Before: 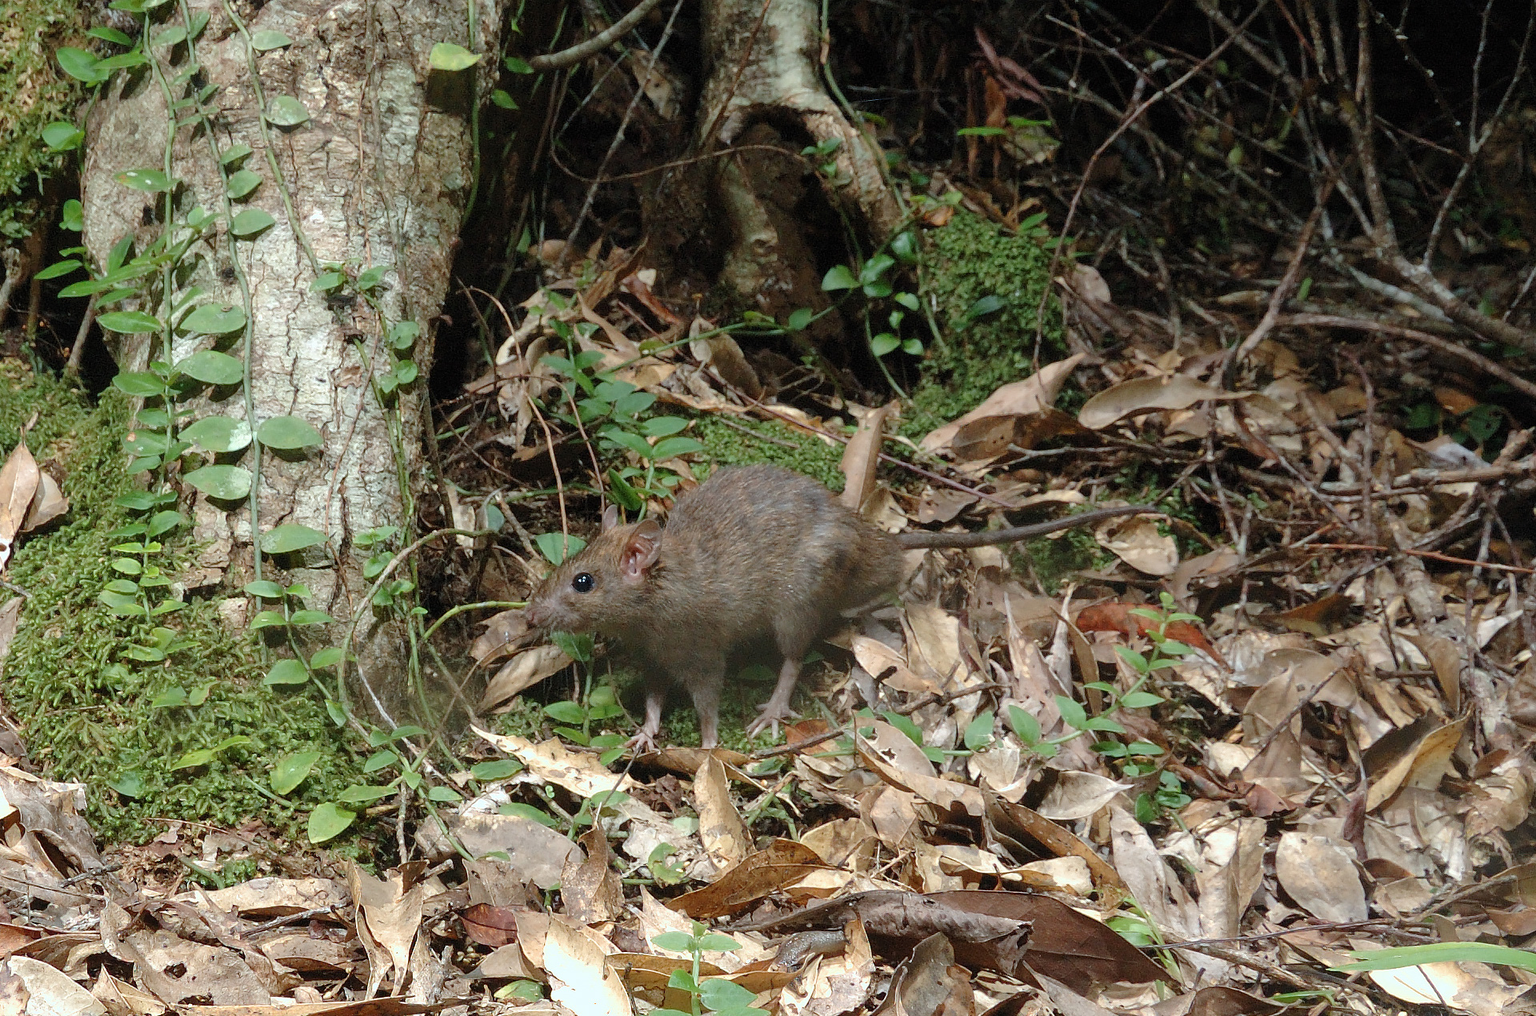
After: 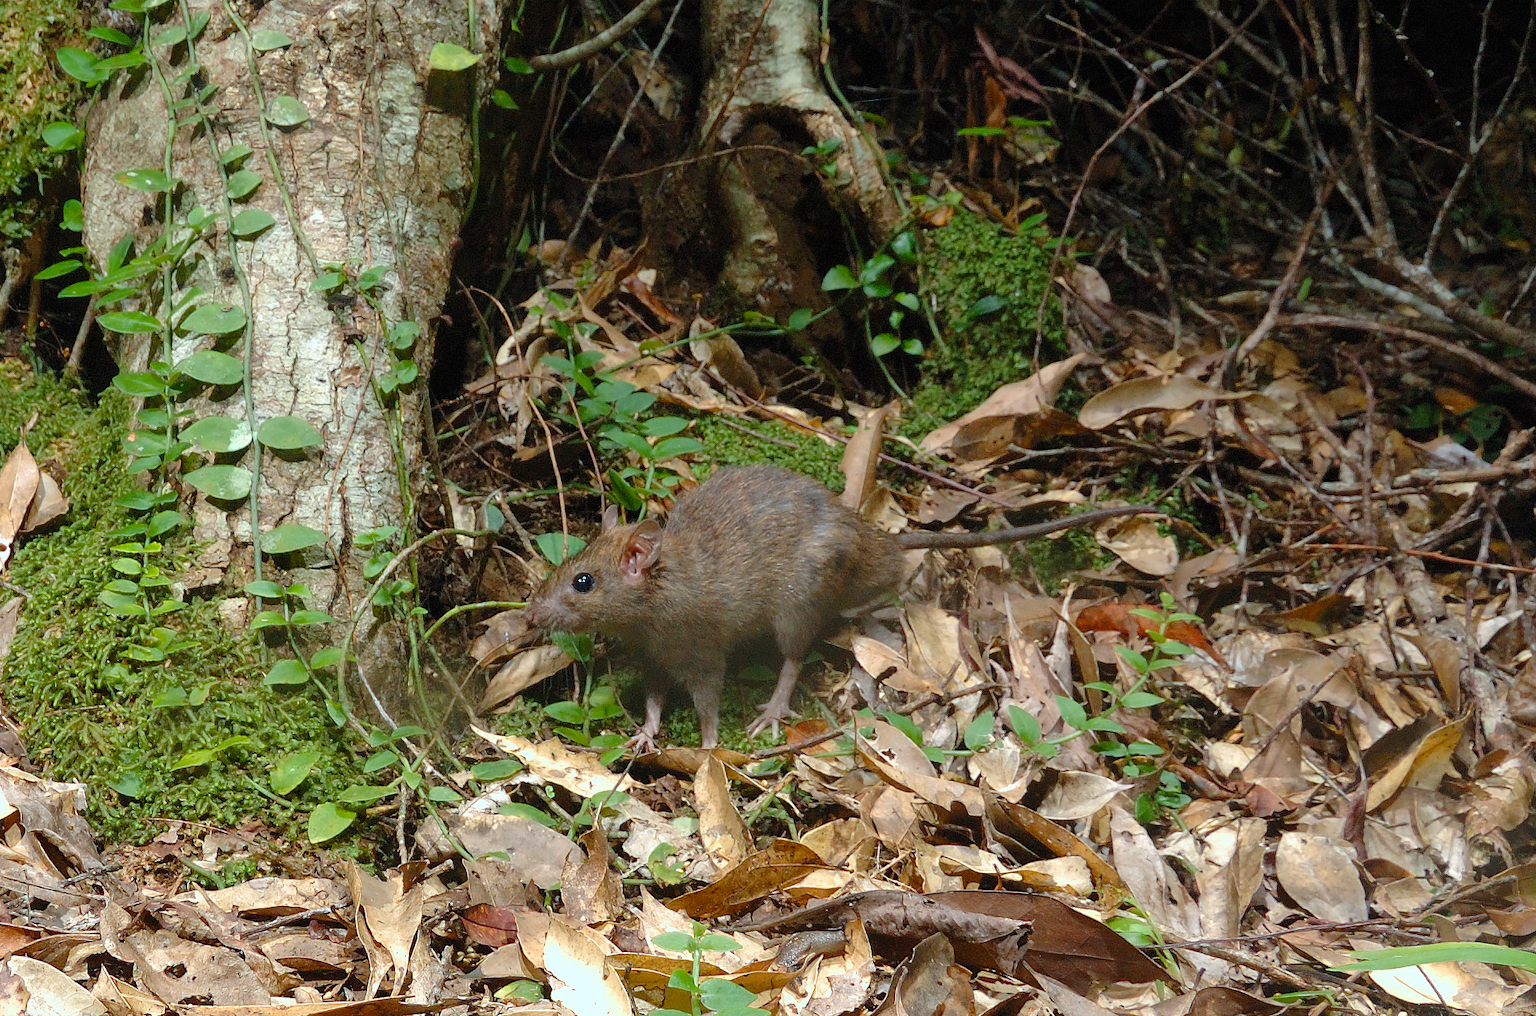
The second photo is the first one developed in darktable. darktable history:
color balance rgb: perceptual saturation grading › global saturation 30%, global vibrance 10%
